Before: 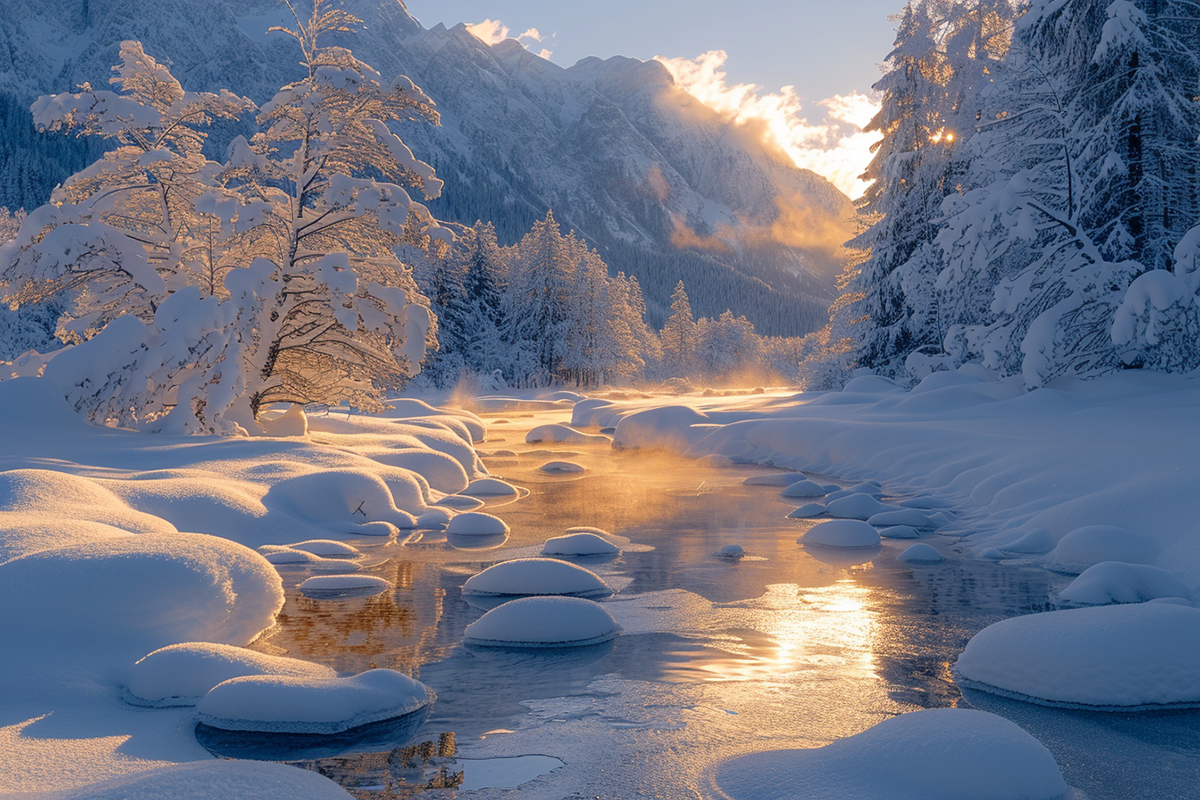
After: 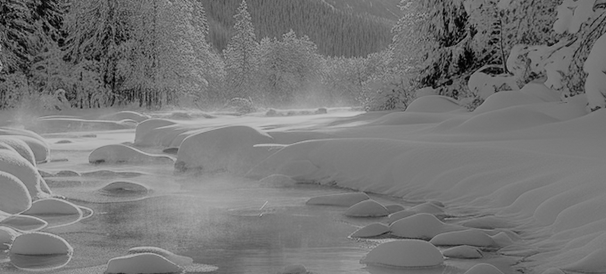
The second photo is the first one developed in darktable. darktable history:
color calibration: output gray [0.21, 0.42, 0.37, 0], illuminant as shot in camera, x 0.358, y 0.373, temperature 4628.91 K
crop: left 36.433%, top 35.075%, right 13.054%, bottom 30.593%
filmic rgb: black relative exposure -6.17 EV, white relative exposure 6.98 EV, threshold 2.96 EV, hardness 2.23, color science v6 (2022), enable highlight reconstruction true
